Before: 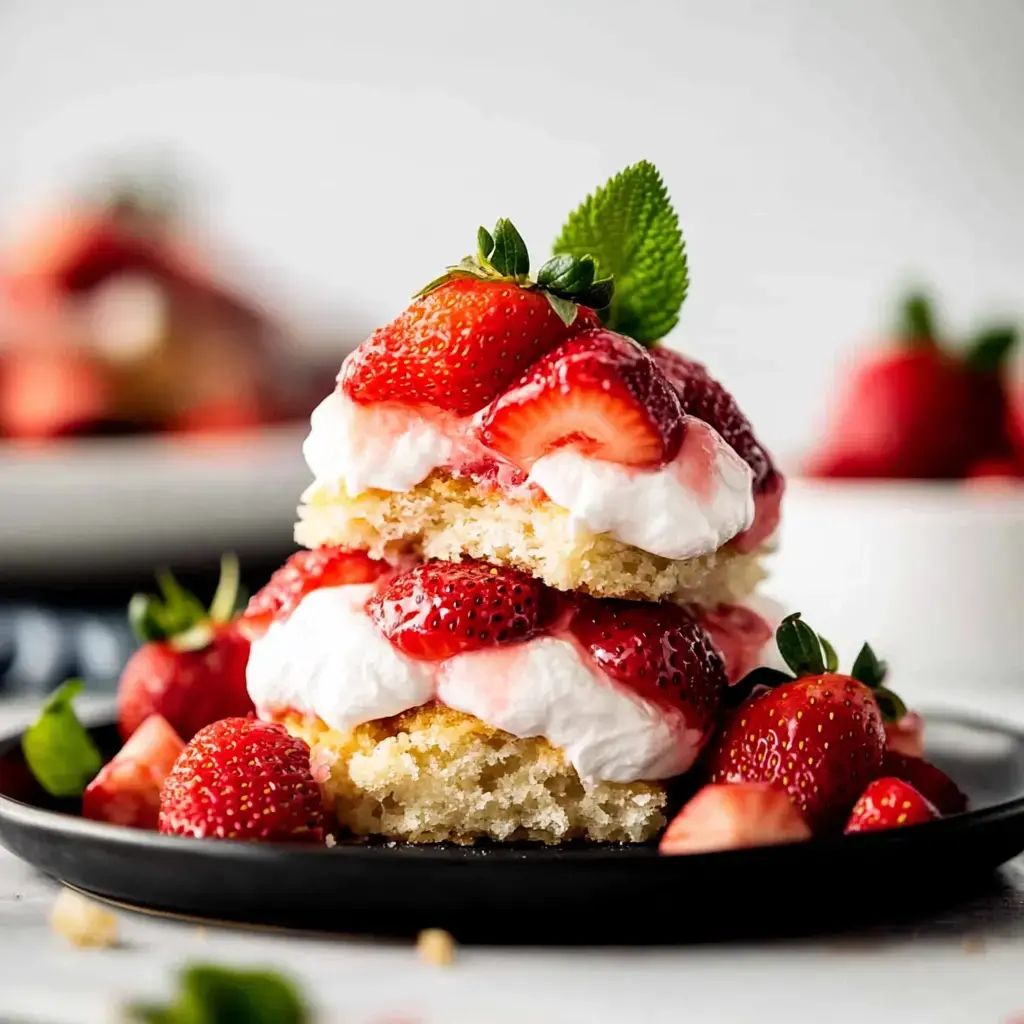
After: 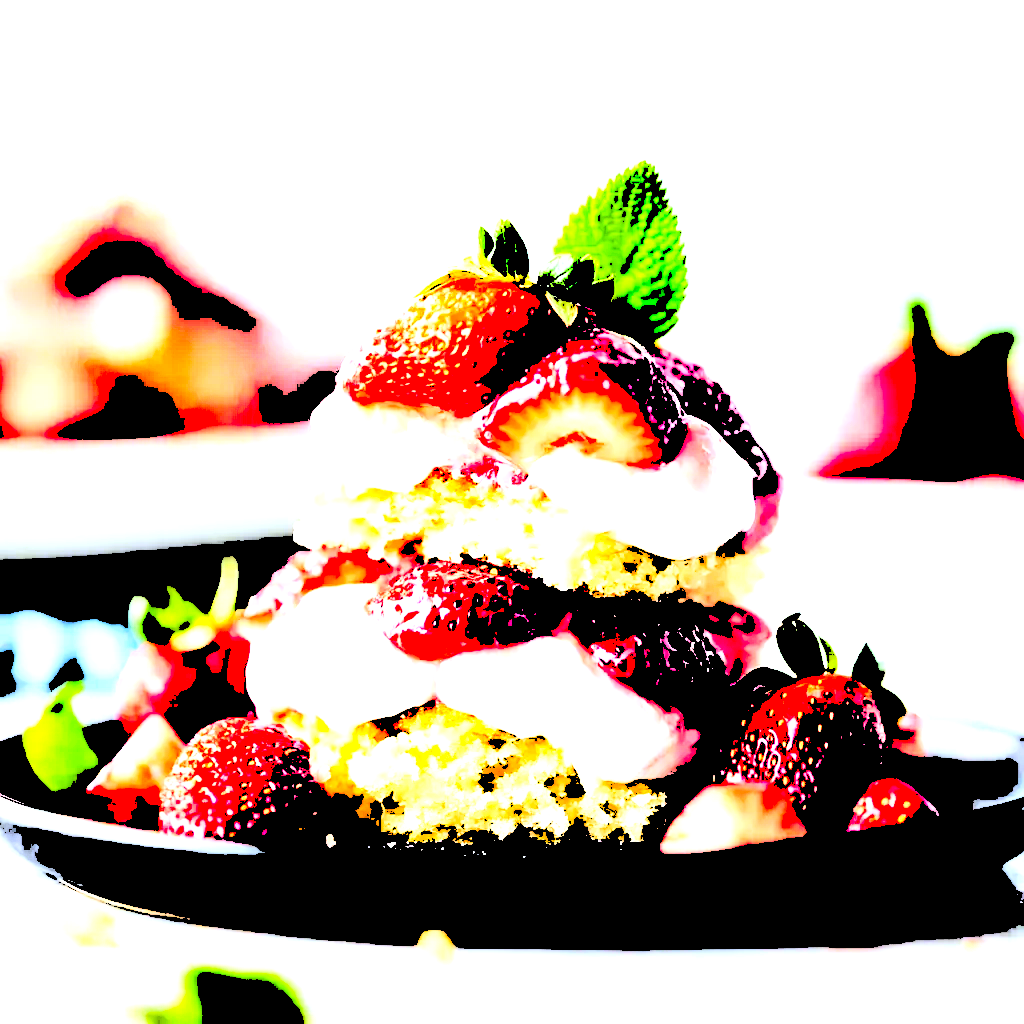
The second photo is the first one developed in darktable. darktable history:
levels: levels [0.246, 0.246, 0.506]
tone equalizer: -8 EV -0.417 EV, -7 EV -0.389 EV, -6 EV -0.333 EV, -5 EV -0.222 EV, -3 EV 0.222 EV, -2 EV 0.333 EV, -1 EV 0.389 EV, +0 EV 0.417 EV, edges refinement/feathering 500, mask exposure compensation -1.57 EV, preserve details no
sigmoid: contrast 1.6, skew -0.2, preserve hue 0%, red attenuation 0.1, red rotation 0.035, green attenuation 0.1, green rotation -0.017, blue attenuation 0.15, blue rotation -0.052, base primaries Rec2020
white balance: red 0.931, blue 1.11
color balance rgb: perceptual saturation grading › global saturation 10%, global vibrance 20%
